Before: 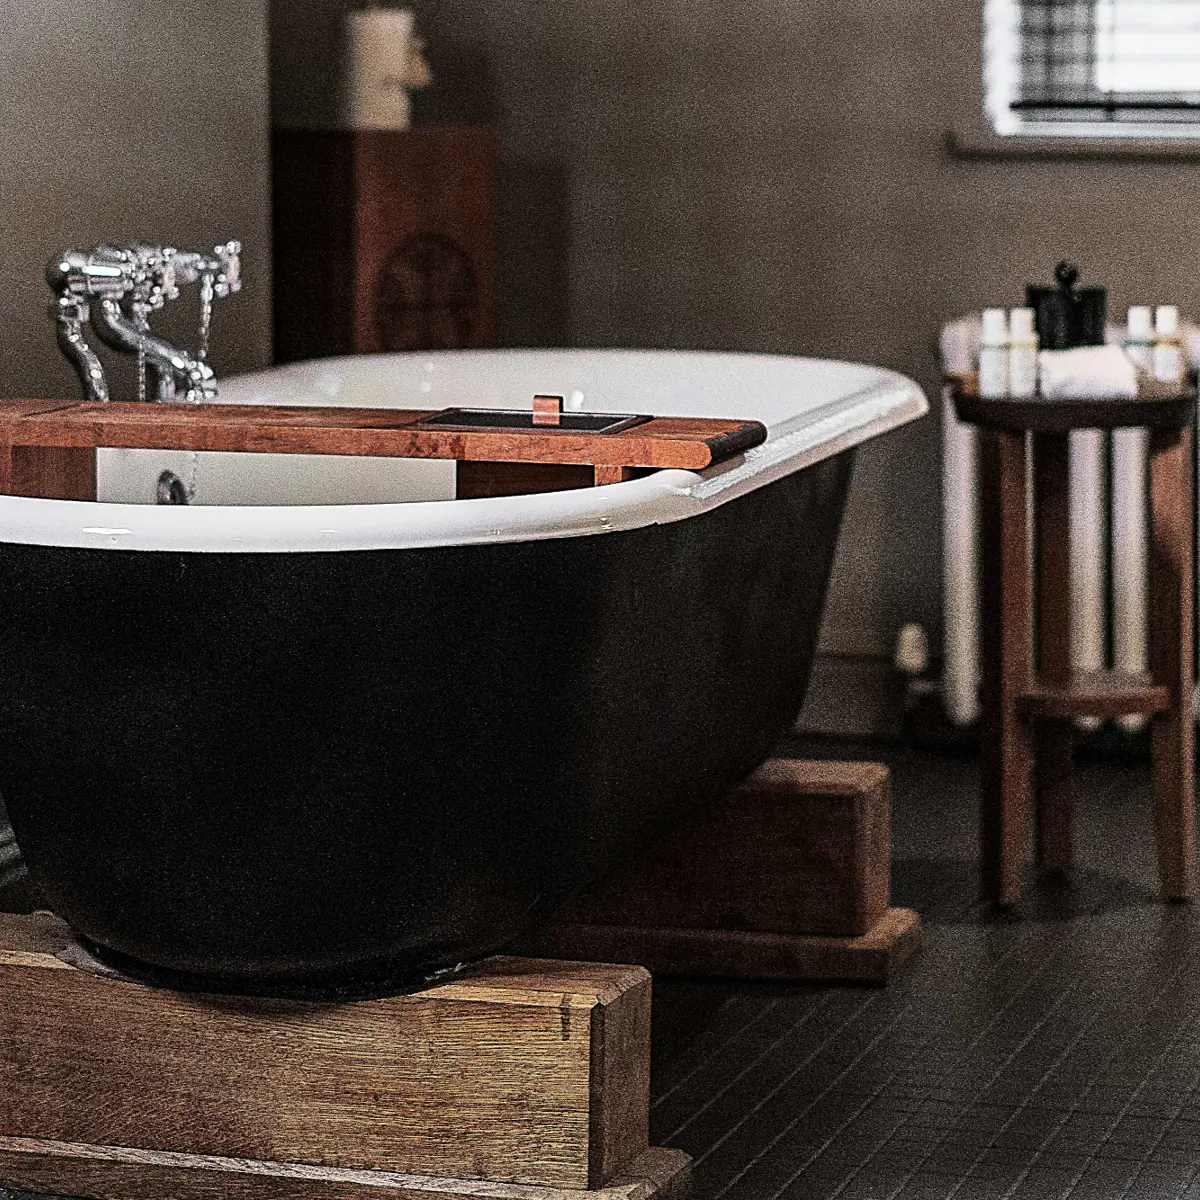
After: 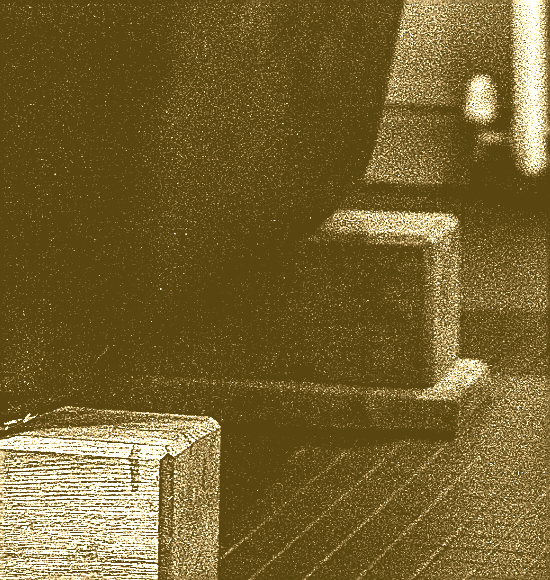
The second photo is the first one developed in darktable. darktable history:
crop: left 35.976%, top 45.819%, right 18.162%, bottom 5.807%
levels: levels [0.116, 0.574, 1]
exposure: black level correction 0, exposure 1.2 EV, compensate highlight preservation false
sharpen: radius 1.4, amount 1.25, threshold 0.7
colorize: hue 36°, source mix 100%
